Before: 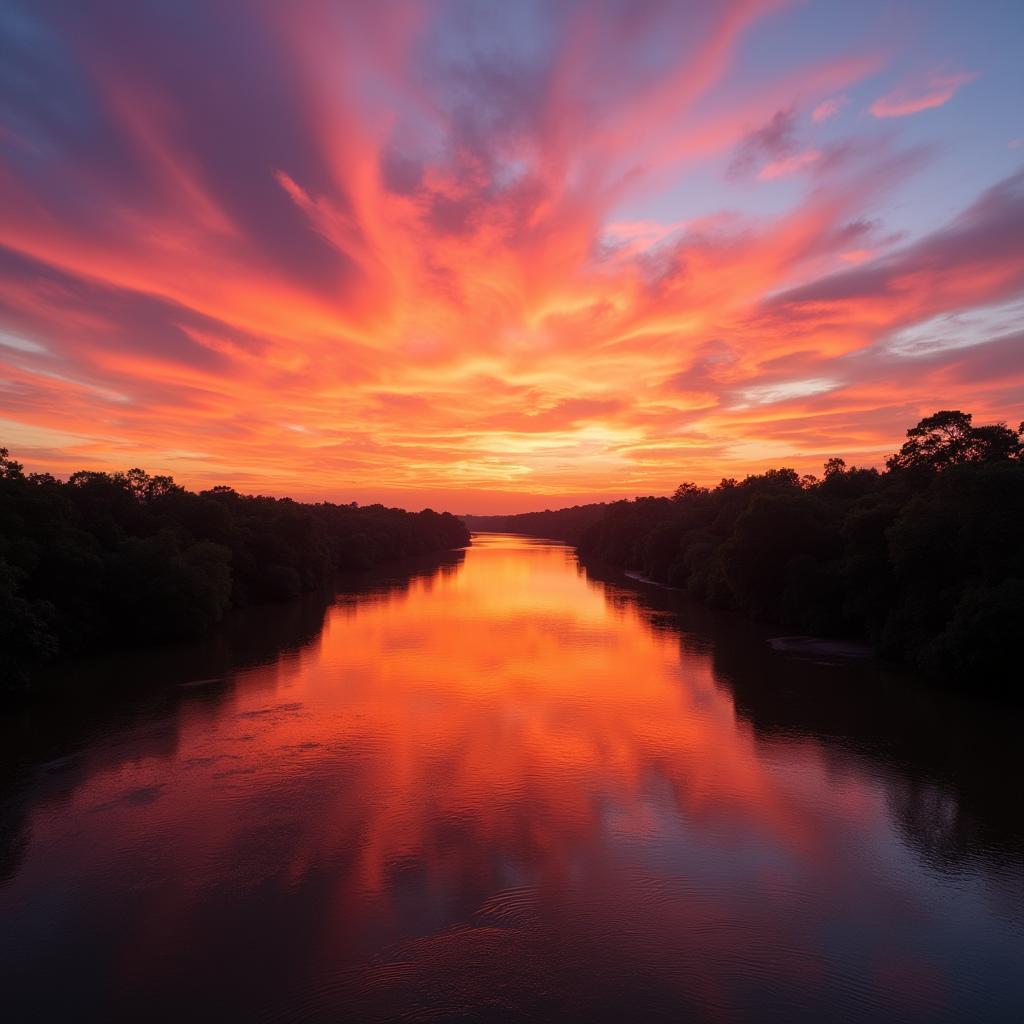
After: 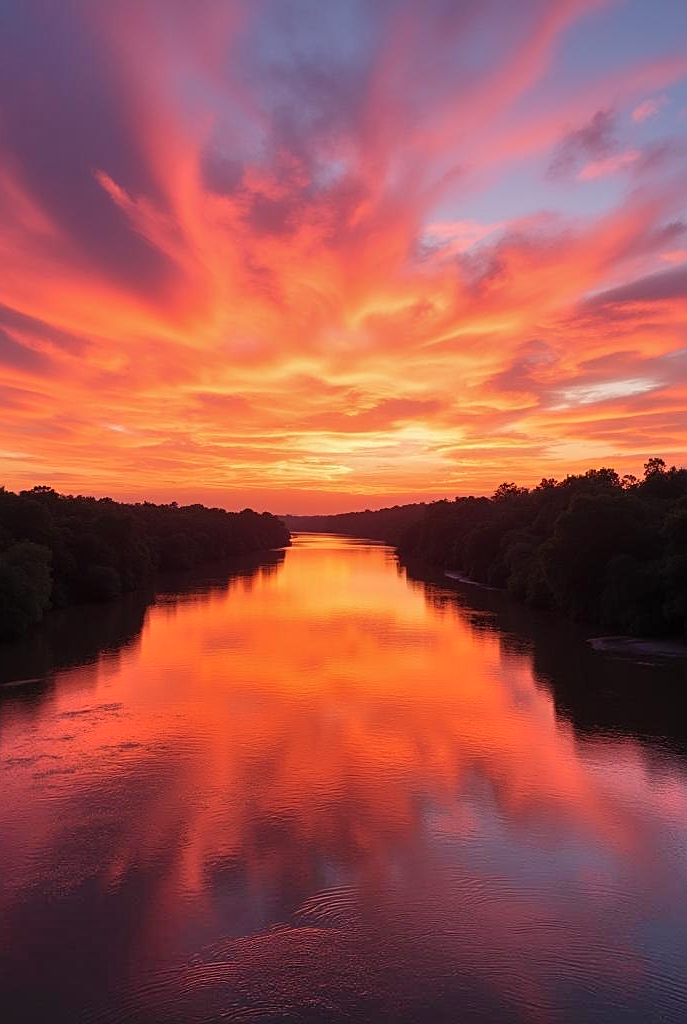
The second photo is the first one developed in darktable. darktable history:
shadows and highlights: shadows 60.3, soften with gaussian
crop and rotate: left 17.592%, right 15.275%
sharpen: on, module defaults
